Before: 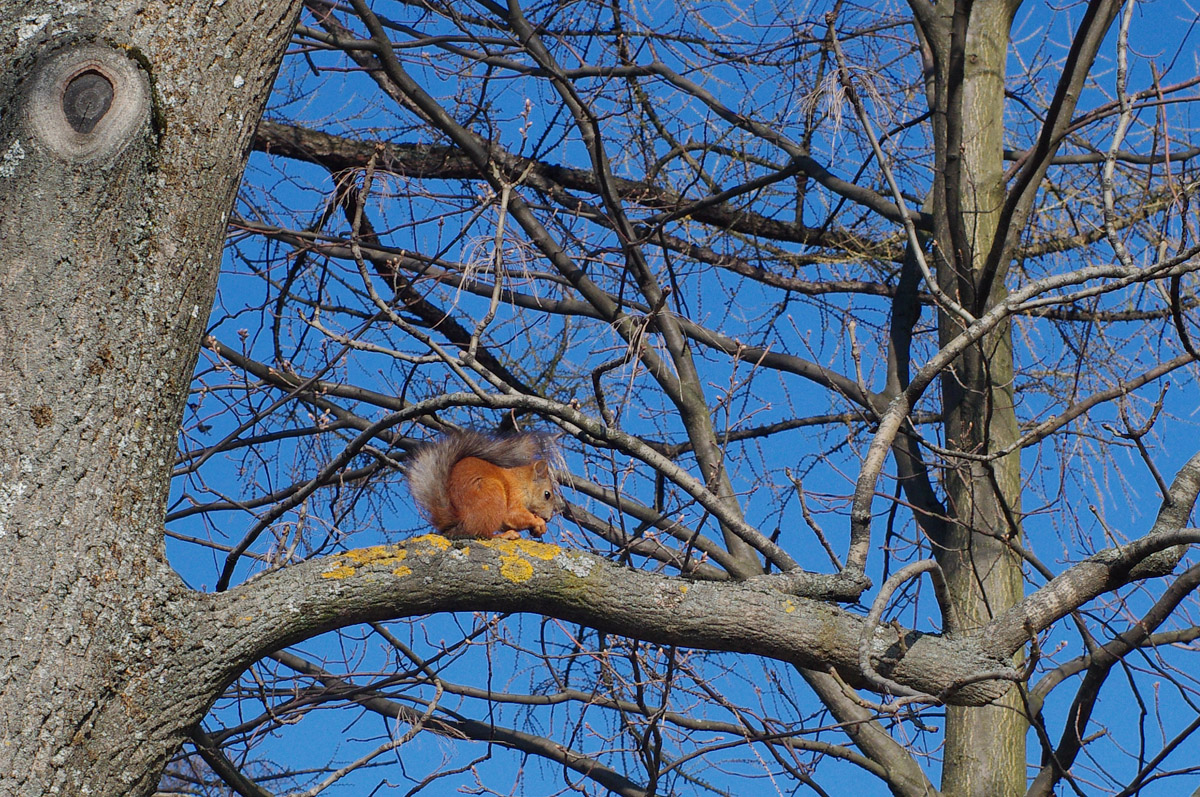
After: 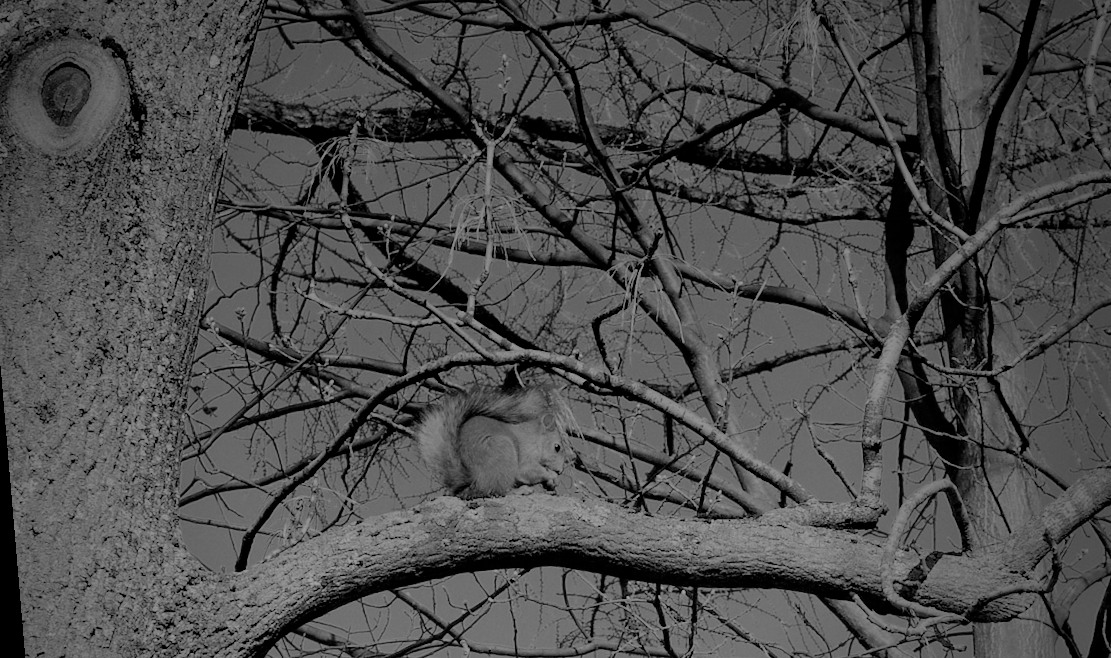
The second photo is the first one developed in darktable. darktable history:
filmic rgb: black relative exposure -4.42 EV, white relative exposure 6.58 EV, hardness 1.85, contrast 0.5
graduated density: hue 238.83°, saturation 50%
monochrome: on, module defaults
rotate and perspective: rotation -4.86°, automatic cropping off
crop and rotate: left 2.425%, top 11.305%, right 9.6%, bottom 15.08%
vignetting: fall-off start 64.63%, center (-0.034, 0.148), width/height ratio 0.881
